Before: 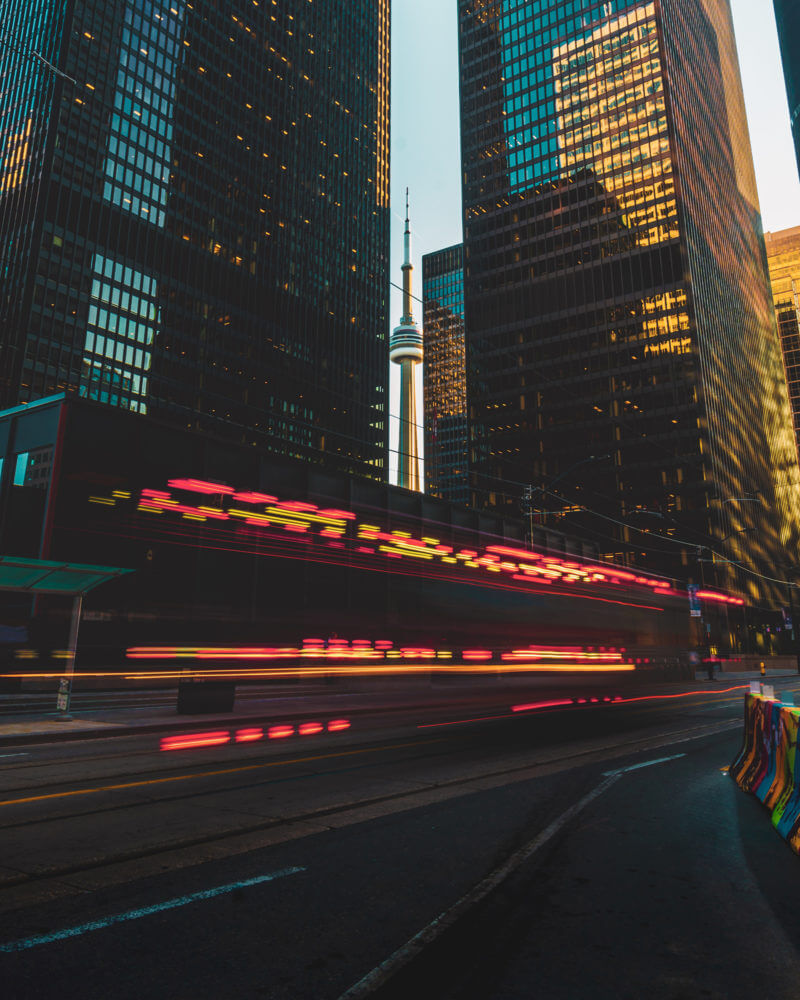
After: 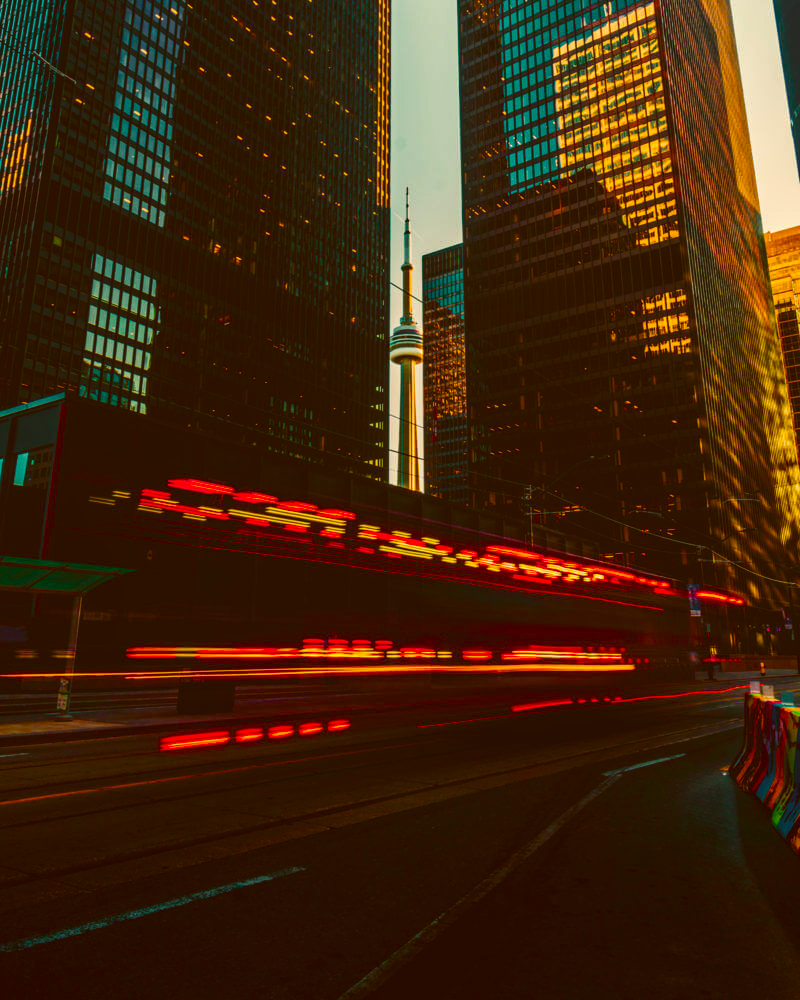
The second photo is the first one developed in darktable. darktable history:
color correction: highlights a* -5.94, highlights b* 9.48, shadows a* 10.12, shadows b* 23.94
color balance rgb: shadows lift › chroma 2%, shadows lift › hue 247.2°, power › chroma 0.3%, power › hue 25.2°, highlights gain › chroma 3%, highlights gain › hue 60°, global offset › luminance 0.75%, perceptual saturation grading › global saturation 20%, perceptual saturation grading › highlights -20%, perceptual saturation grading › shadows 30%, global vibrance 20%
haze removal: compatibility mode true, adaptive false
local contrast: detail 115%
contrast brightness saturation: contrast 0.12, brightness -0.12, saturation 0.2
